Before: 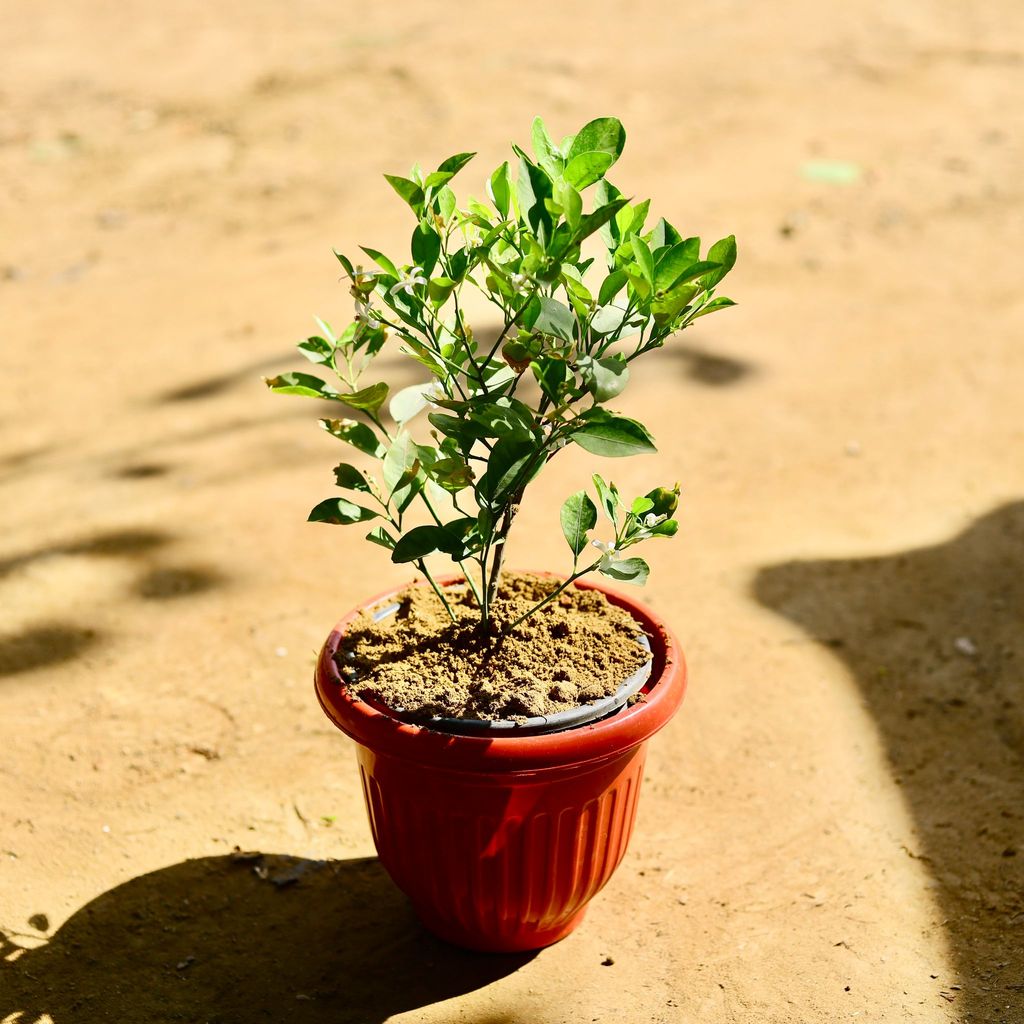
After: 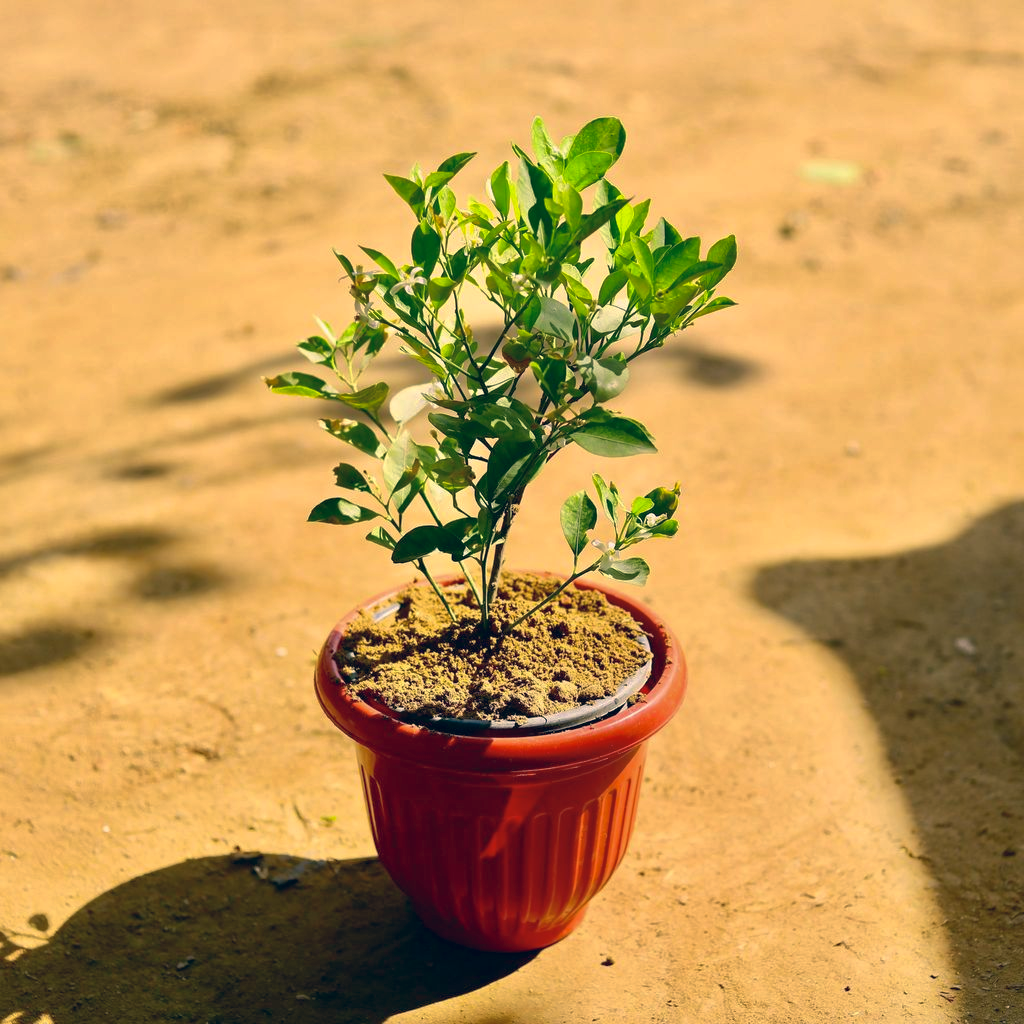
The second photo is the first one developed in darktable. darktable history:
shadows and highlights: on, module defaults
color correction: highlights a* 10.34, highlights b* 14.84, shadows a* -10.15, shadows b* -15.1
